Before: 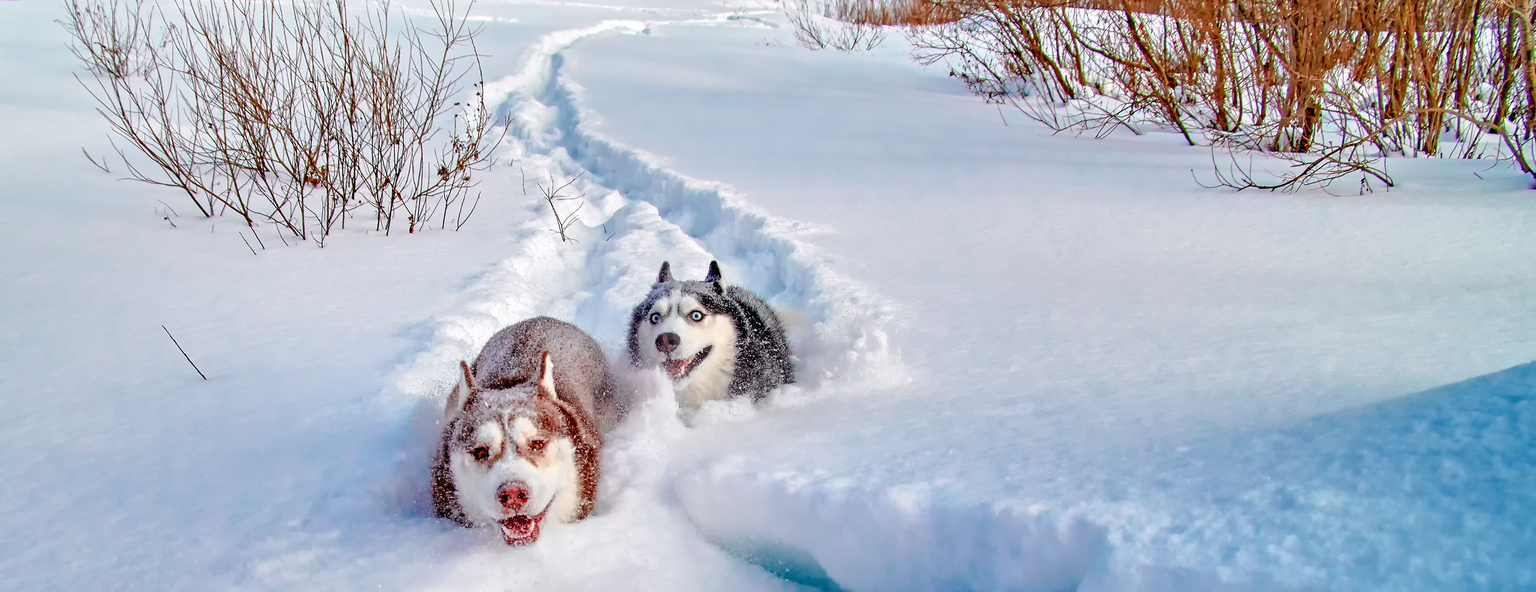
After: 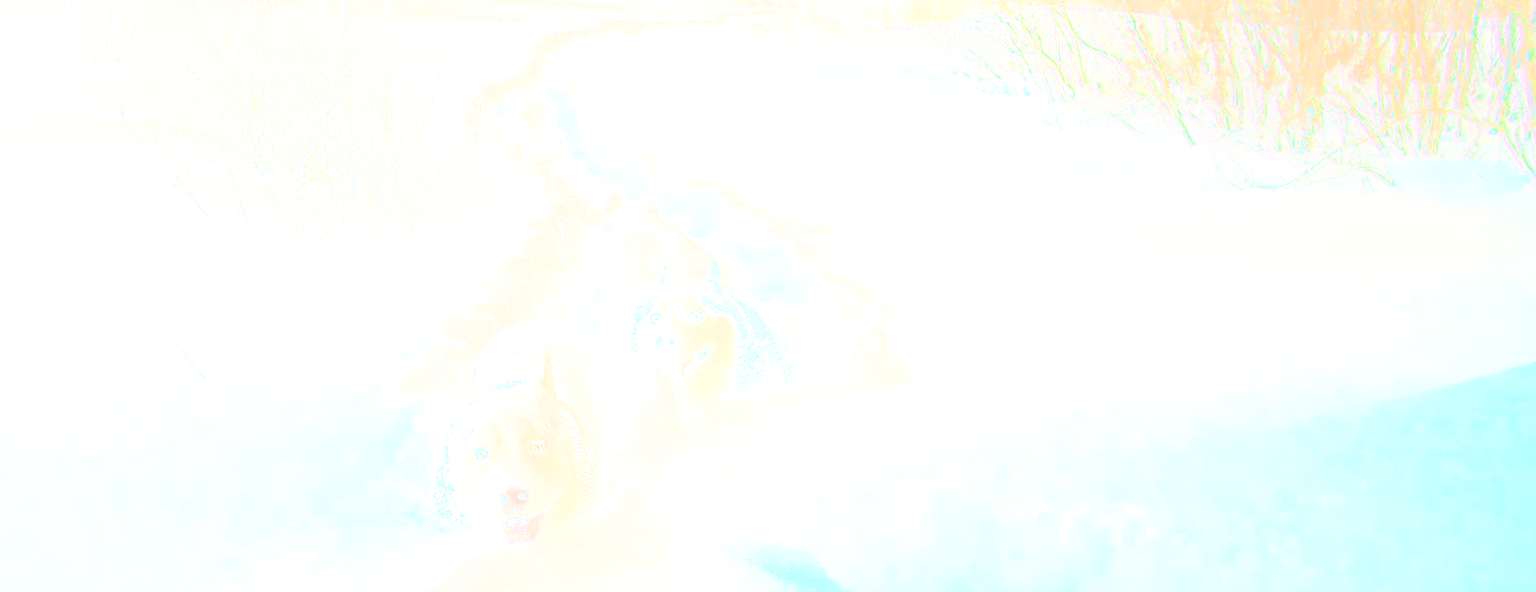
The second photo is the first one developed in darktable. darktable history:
color balance: lift [1.005, 0.99, 1.007, 1.01], gamma [1, 0.979, 1.011, 1.021], gain [0.923, 1.098, 1.025, 0.902], input saturation 90.45%, contrast 7.73%, output saturation 105.91%
grain: coarseness 0.09 ISO
shadows and highlights: shadows 30.63, highlights -63.22, shadows color adjustment 98%, highlights color adjustment 58.61%, soften with gaussian
bloom: size 70%, threshold 25%, strength 70%
